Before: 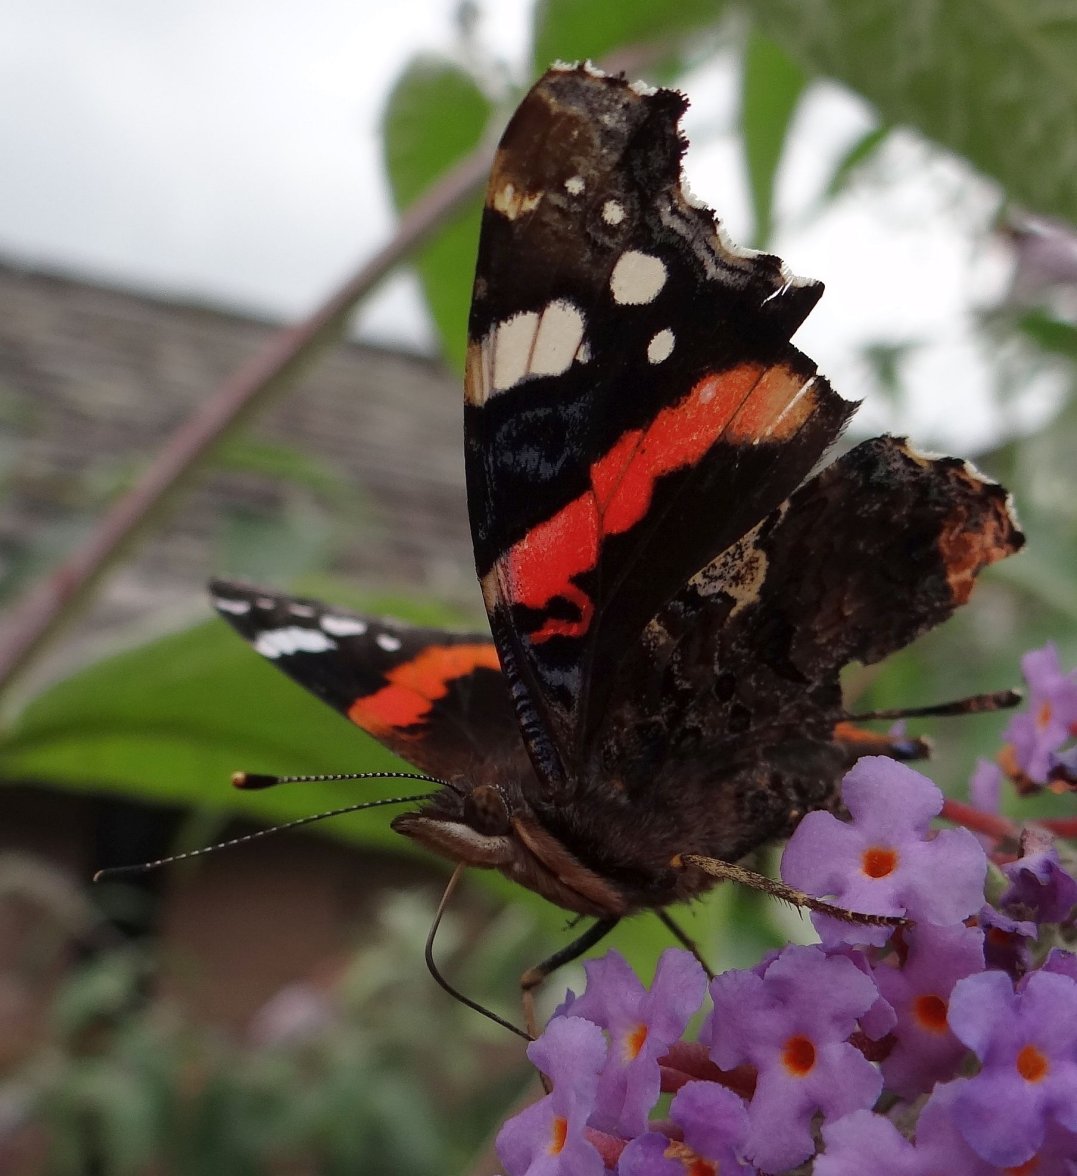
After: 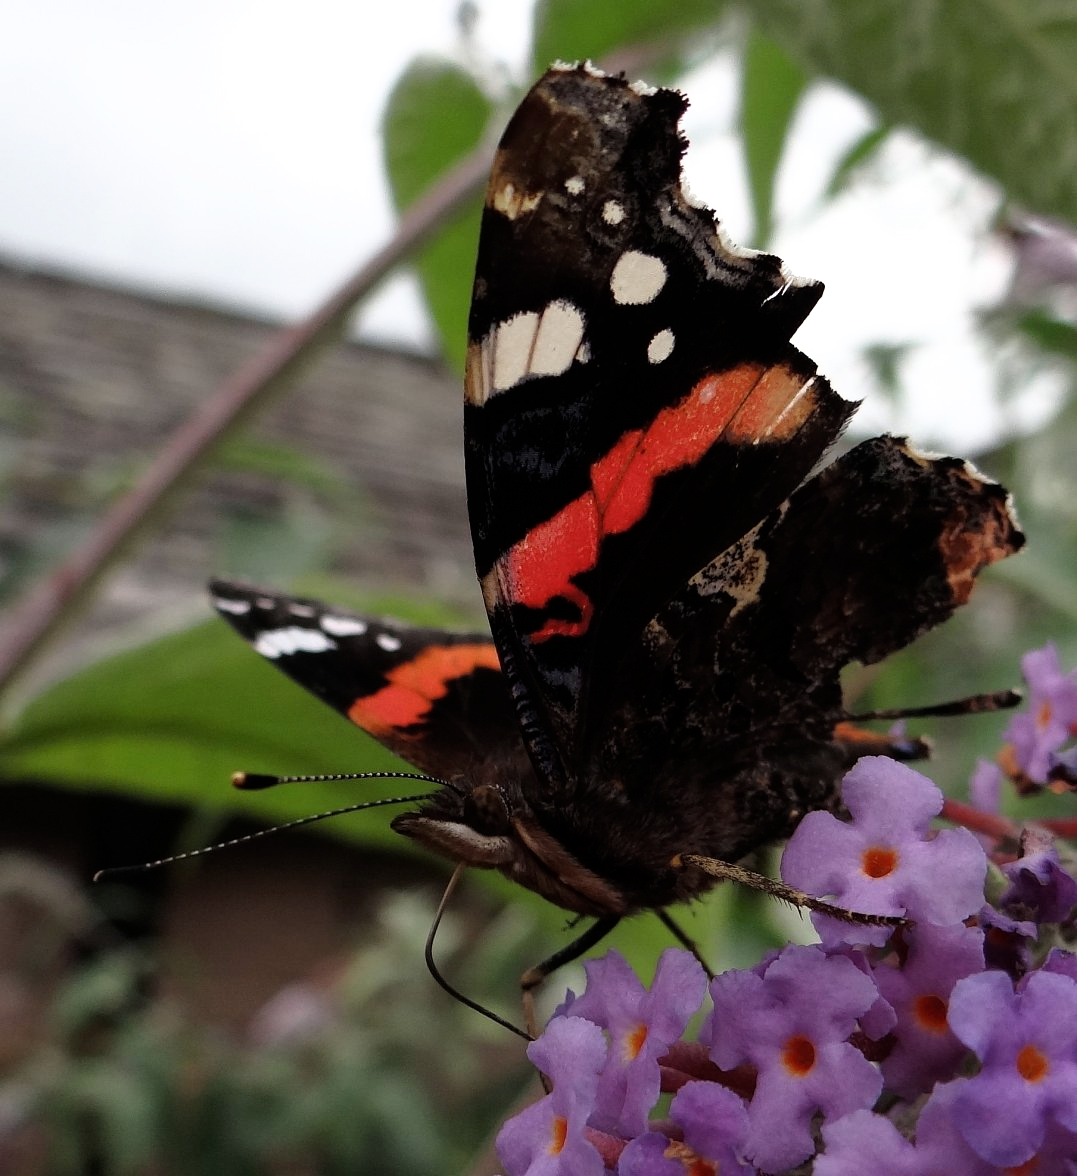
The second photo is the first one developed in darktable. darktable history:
rgb levels: preserve colors max RGB
white balance: emerald 1
filmic rgb: white relative exposure 2.34 EV, hardness 6.59
